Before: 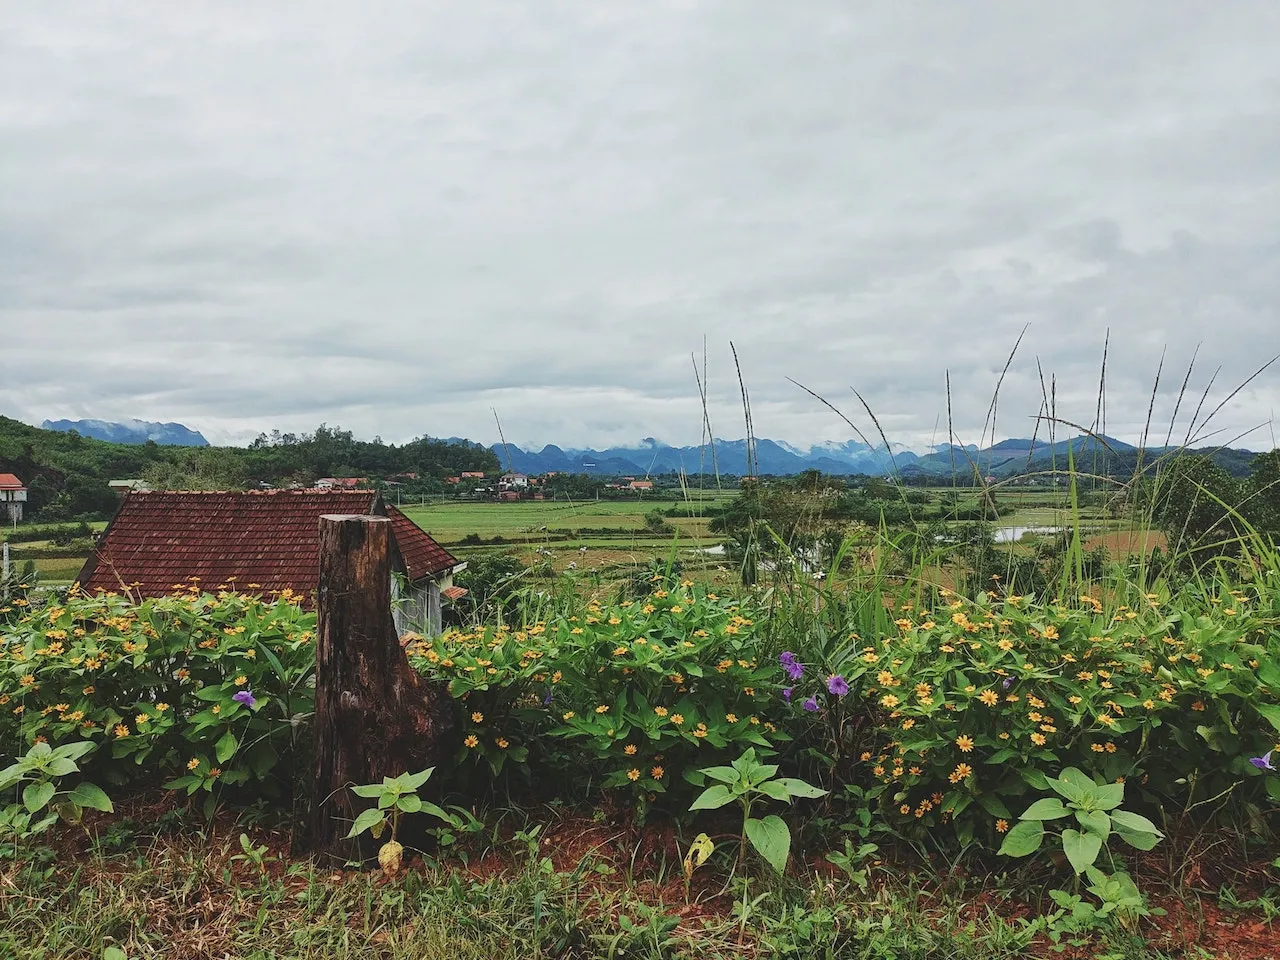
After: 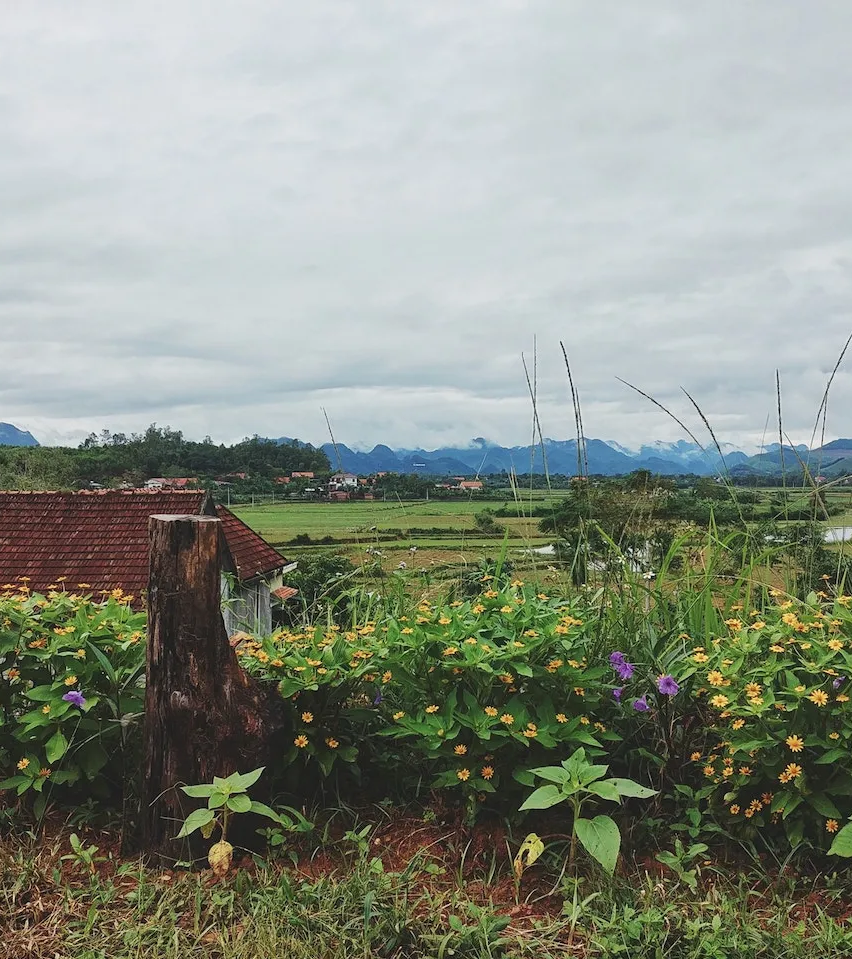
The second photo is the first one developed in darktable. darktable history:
crop and rotate: left 13.356%, right 20.048%
